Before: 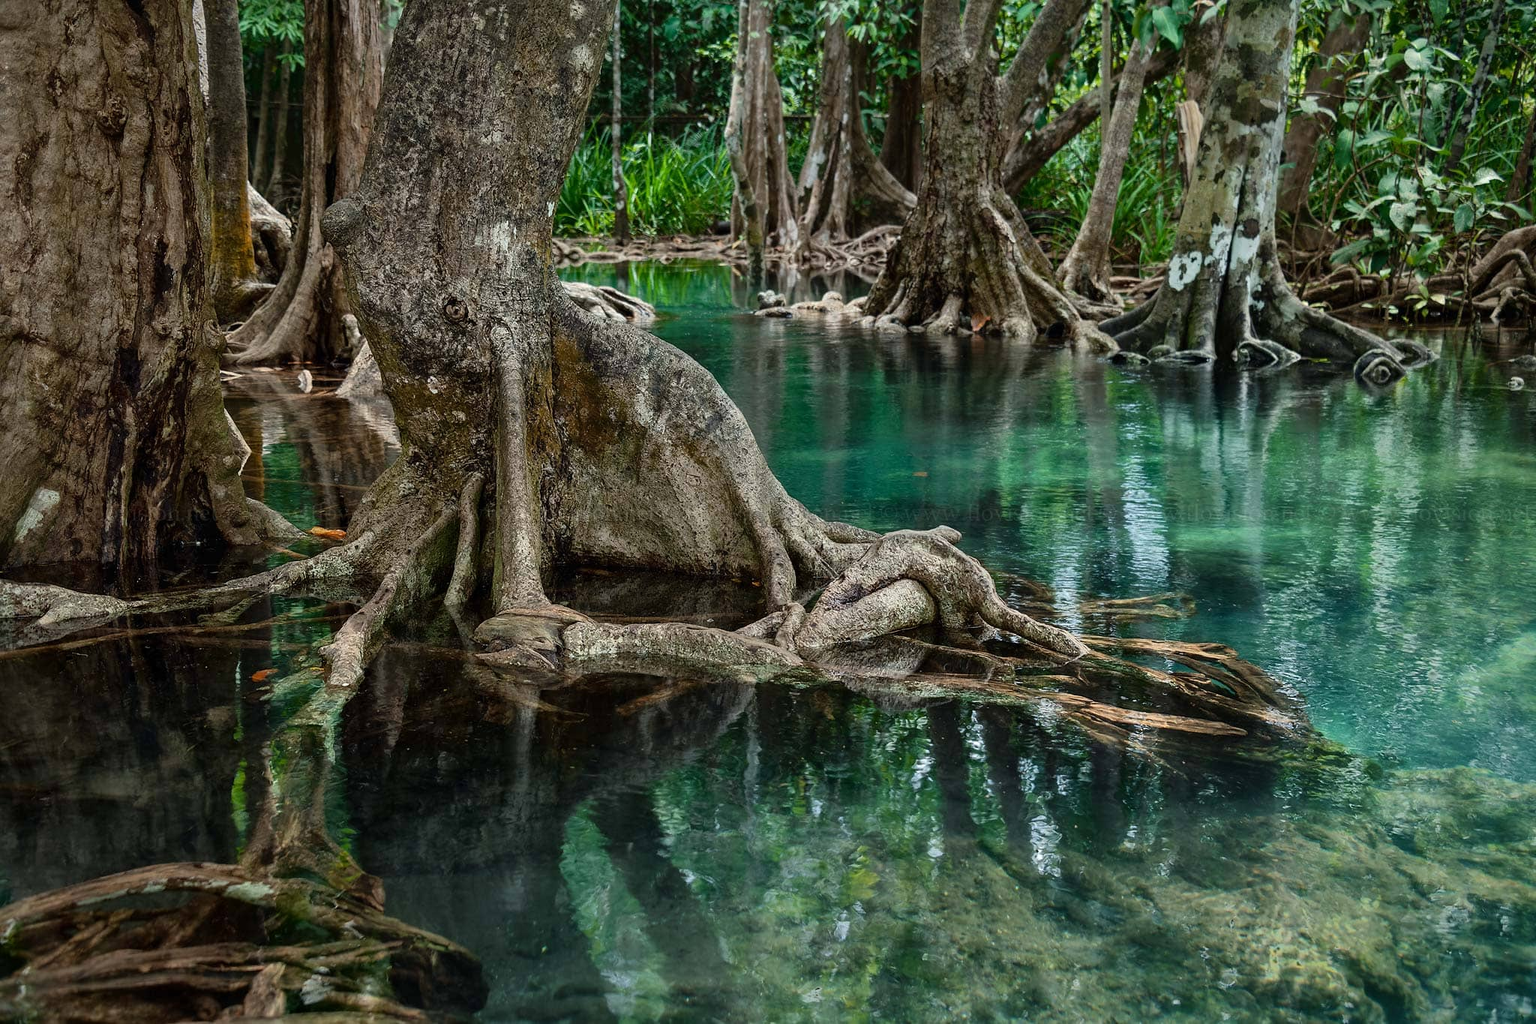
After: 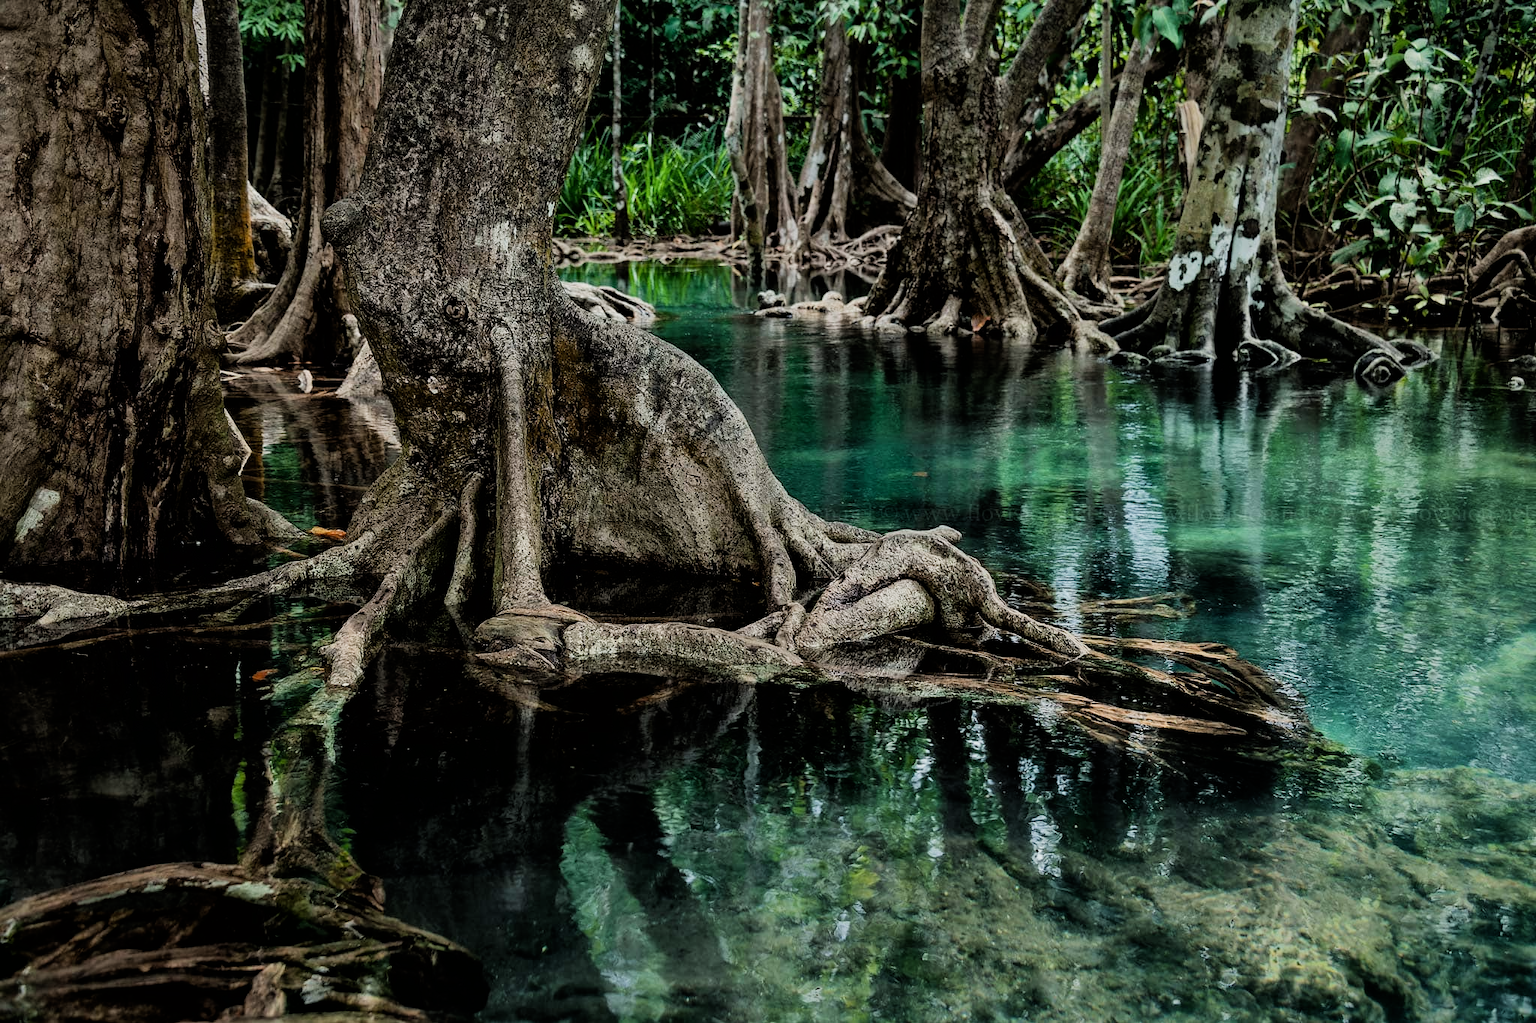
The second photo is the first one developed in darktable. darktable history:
filmic rgb: black relative exposure -5.11 EV, white relative exposure 3.97 EV, hardness 2.89, contrast 1.3, highlights saturation mix -30.23%
